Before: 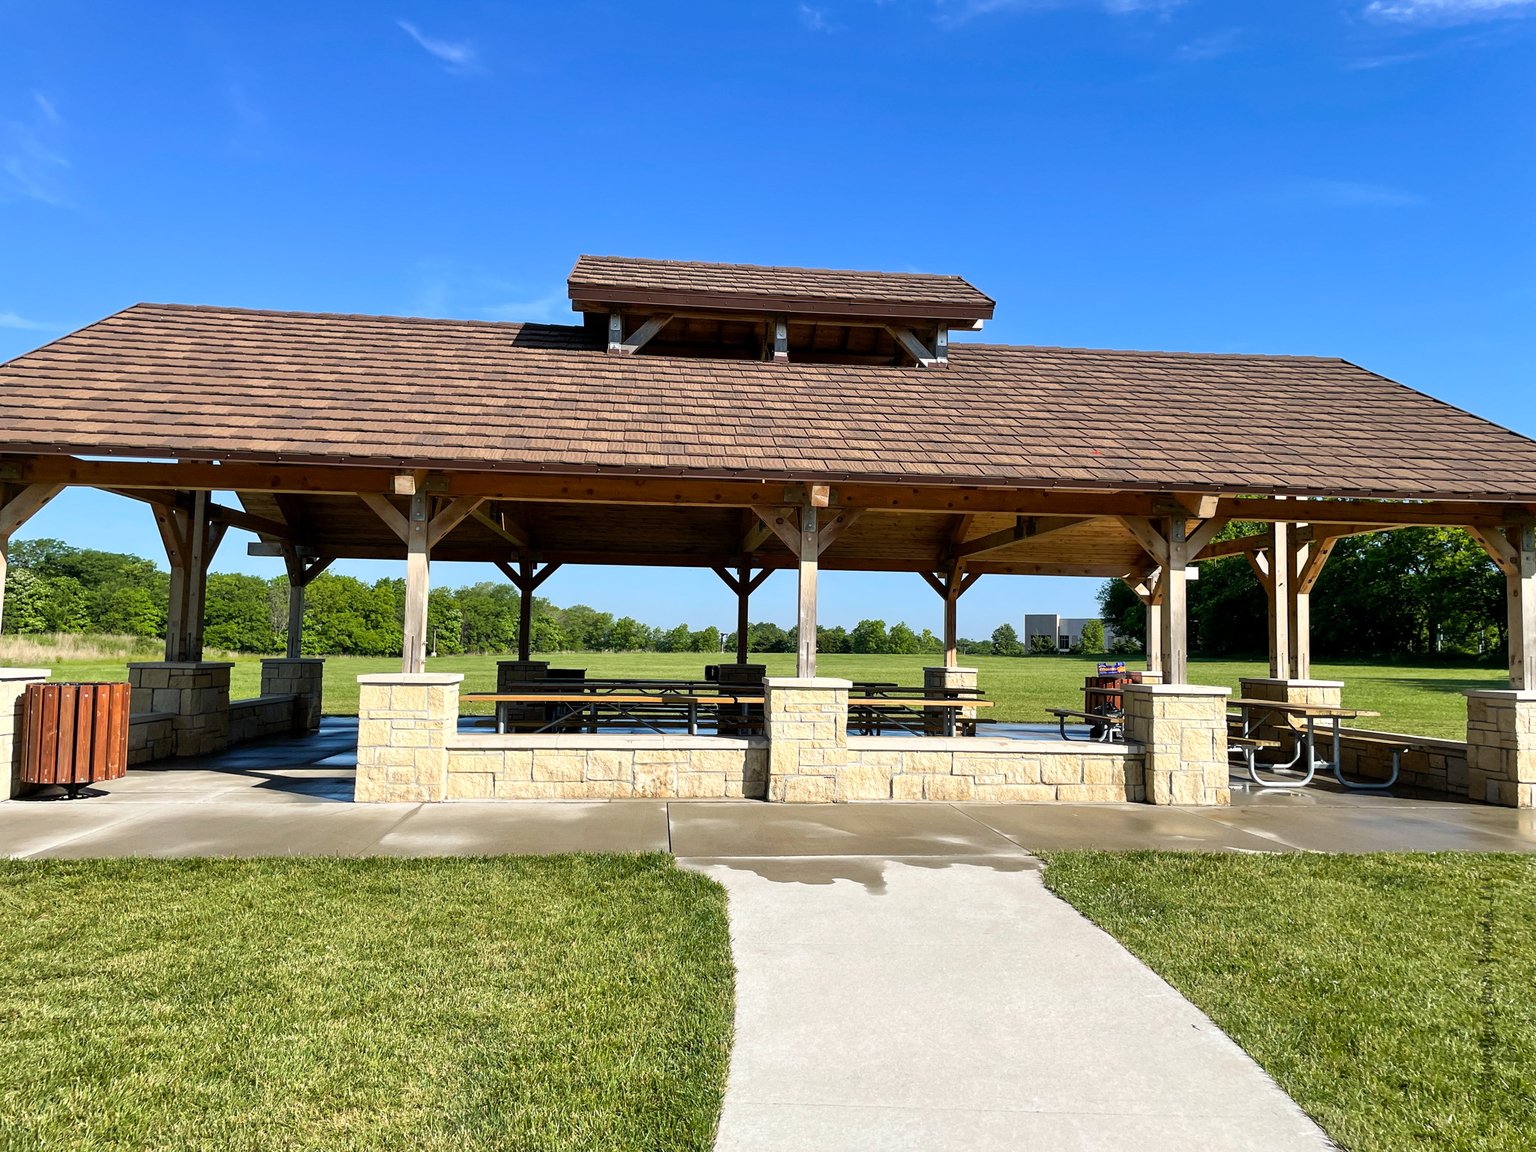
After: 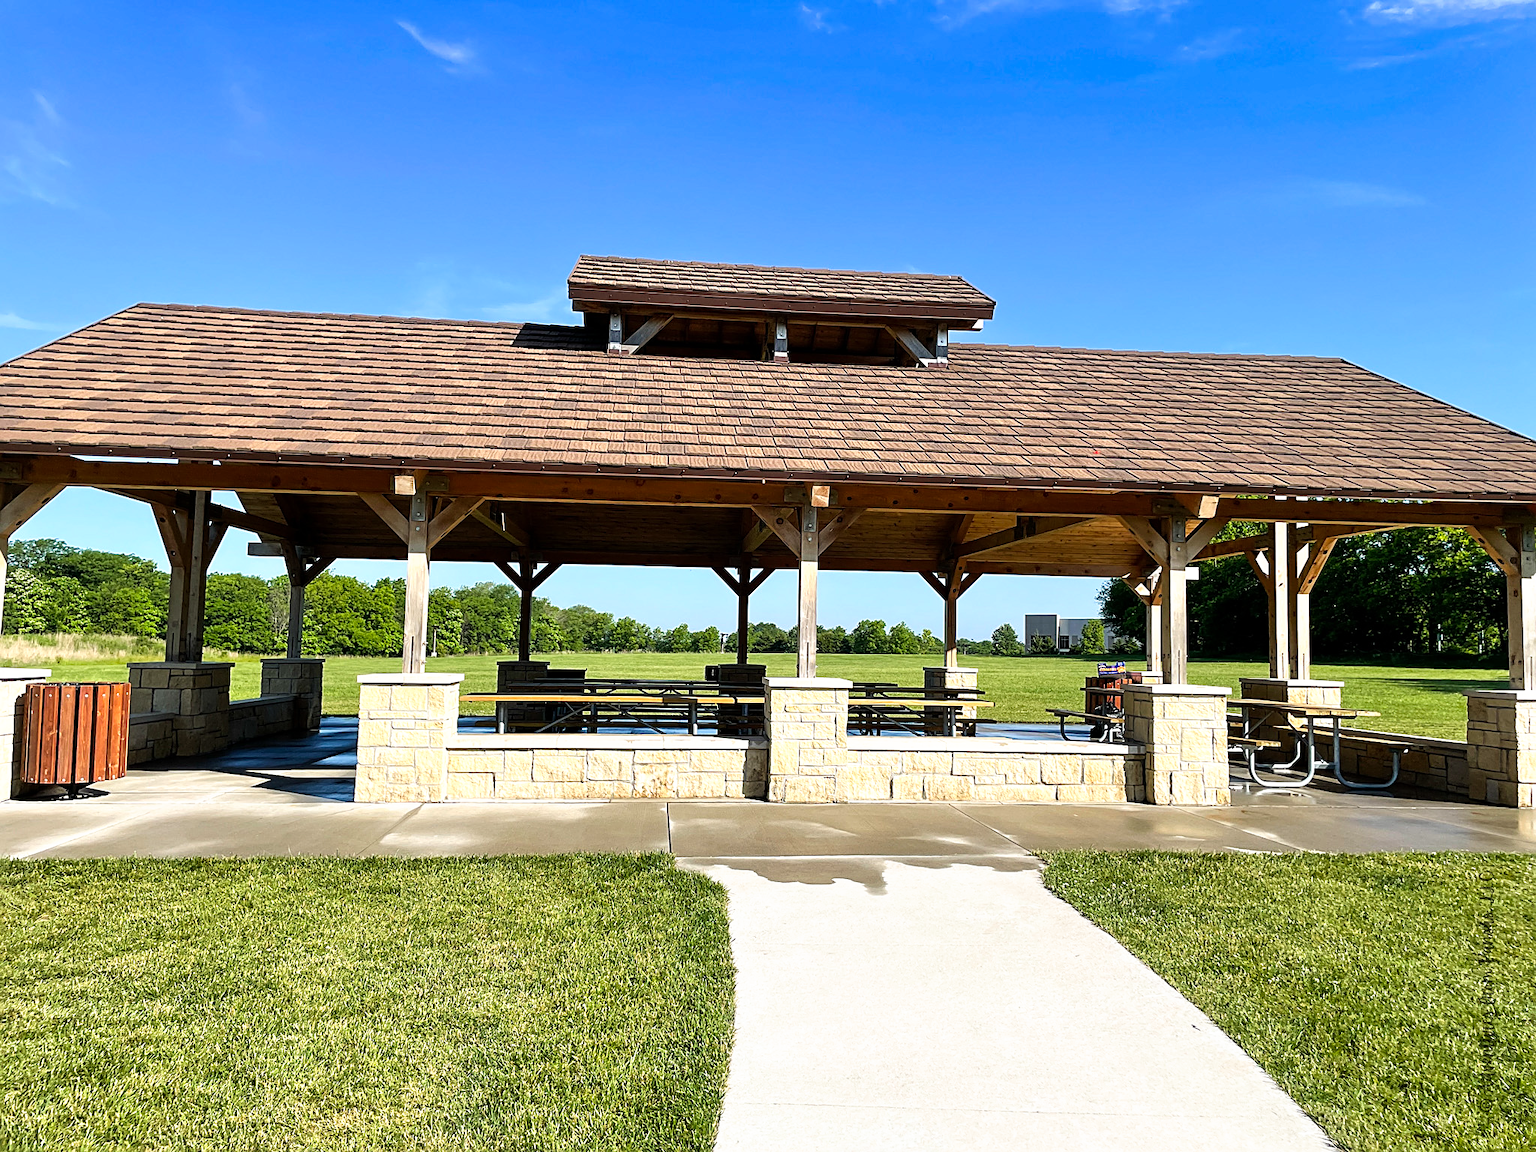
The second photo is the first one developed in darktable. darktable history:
sharpen: on, module defaults
tone curve: curves: ch0 [(0, 0) (0.003, 0.002) (0.011, 0.009) (0.025, 0.021) (0.044, 0.037) (0.069, 0.058) (0.1, 0.083) (0.136, 0.122) (0.177, 0.165) (0.224, 0.216) (0.277, 0.277) (0.335, 0.344) (0.399, 0.418) (0.468, 0.499) (0.543, 0.586) (0.623, 0.679) (0.709, 0.779) (0.801, 0.877) (0.898, 0.977) (1, 1)], preserve colors none
